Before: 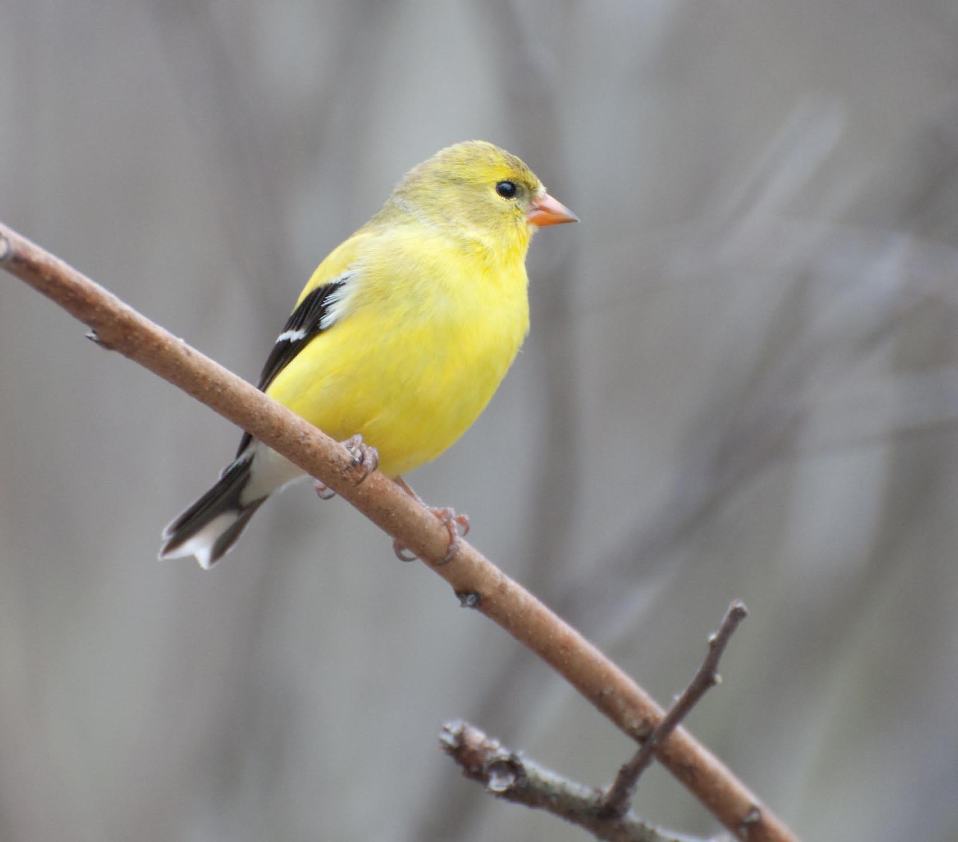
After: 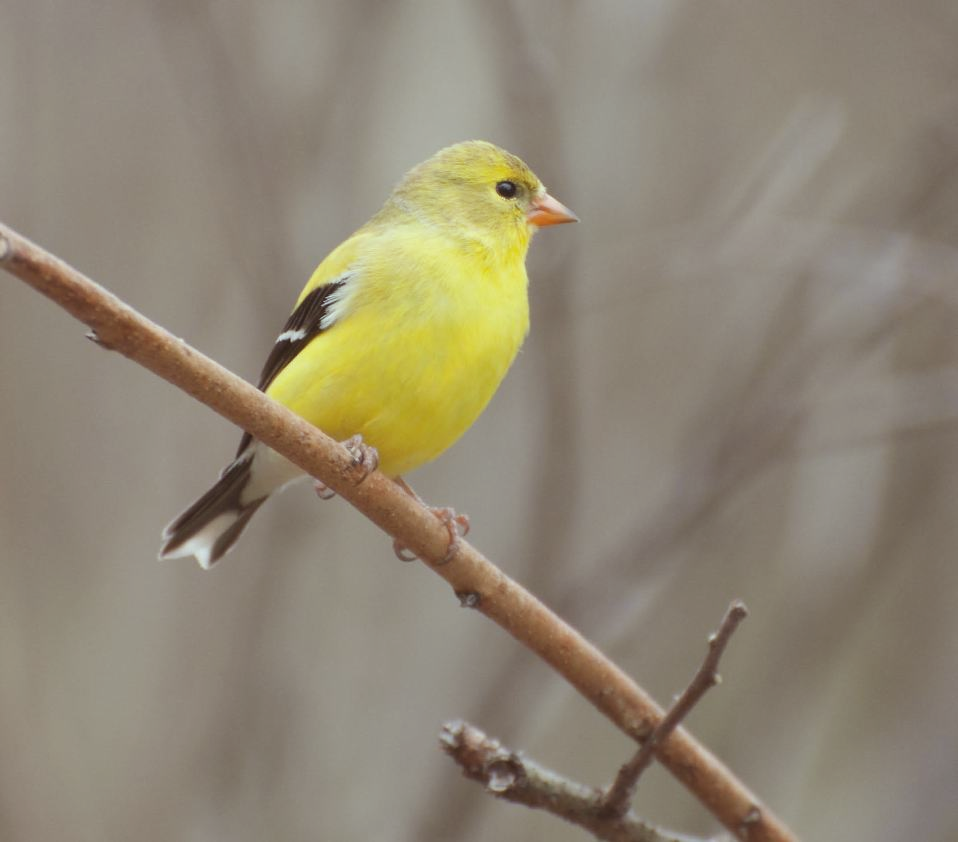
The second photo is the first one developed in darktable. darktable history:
rgb levels: mode RGB, independent channels, levels [[0, 0.5, 1], [0, 0.521, 1], [0, 0.536, 1]]
color balance: lift [1.01, 1, 1, 1], gamma [1.097, 1, 1, 1], gain [0.85, 1, 1, 1]
white balance: red 0.978, blue 0.999
color correction: highlights a* -4.73, highlights b* 5.06, saturation 0.97
